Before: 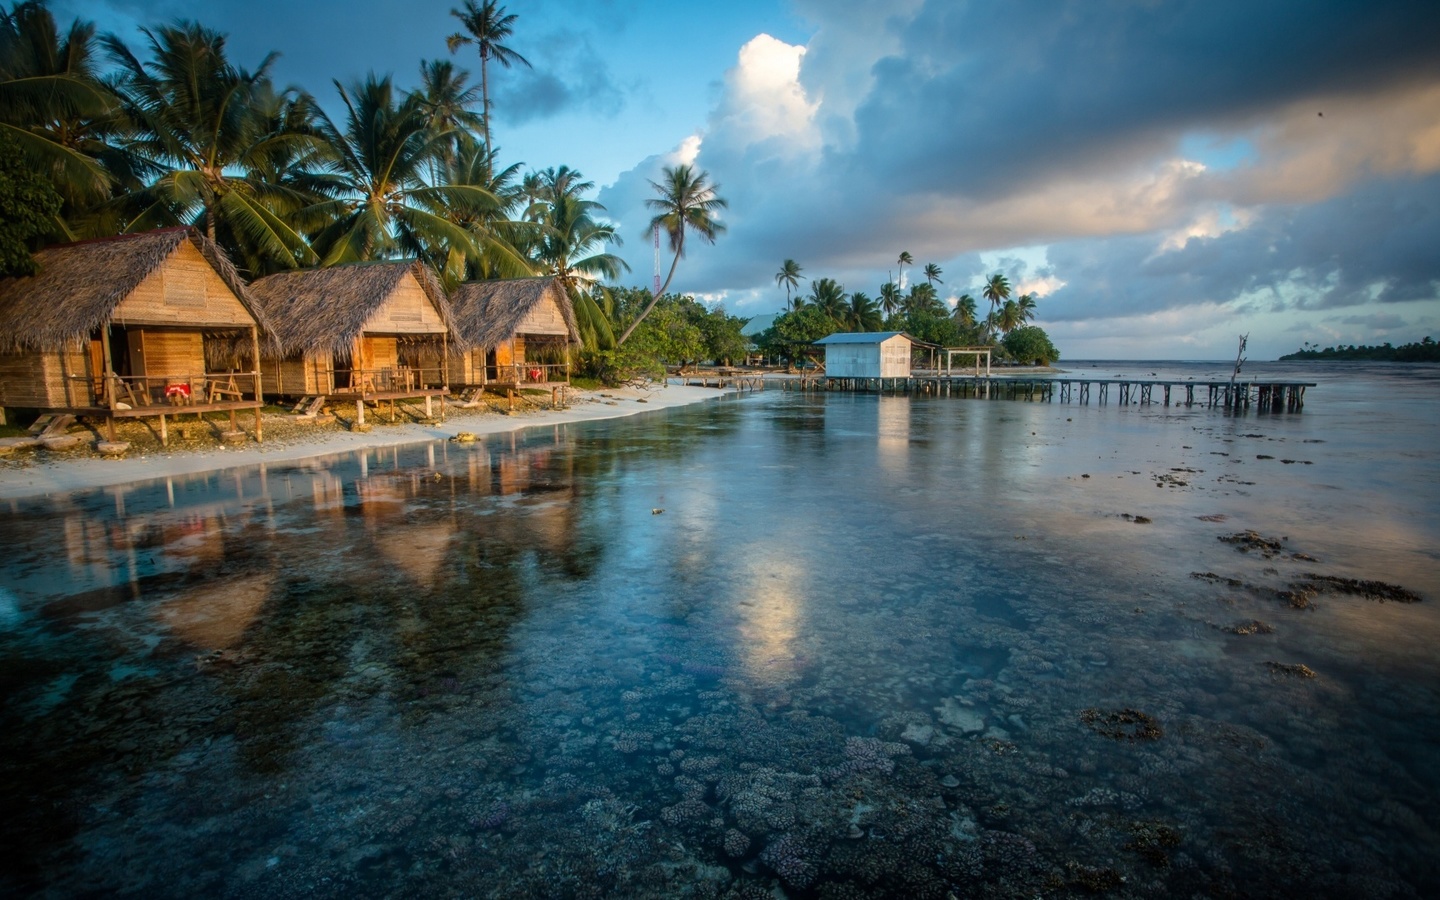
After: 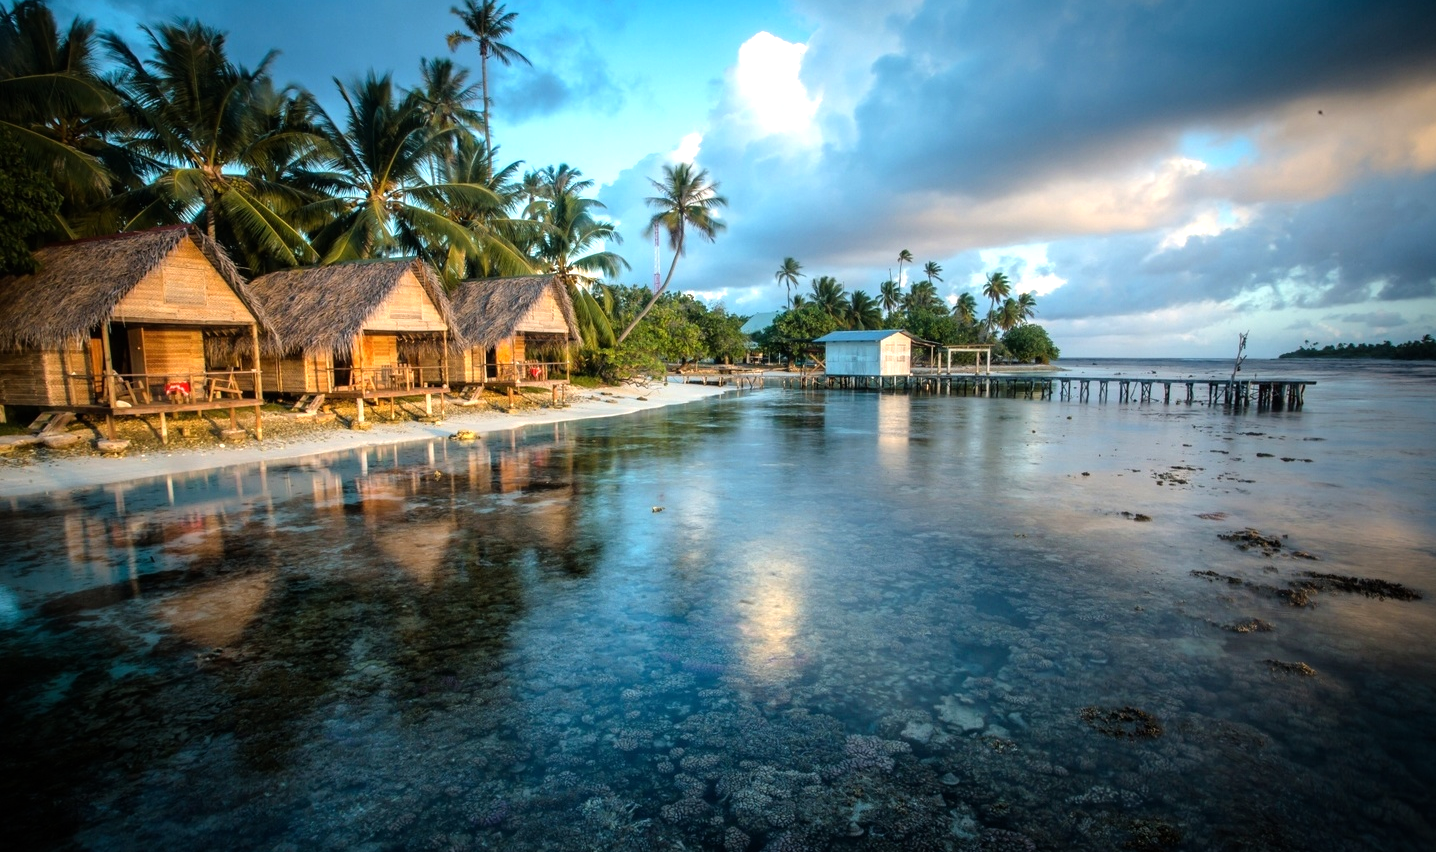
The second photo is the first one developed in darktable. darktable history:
tone equalizer: -8 EV -0.739 EV, -7 EV -0.732 EV, -6 EV -0.596 EV, -5 EV -0.387 EV, -3 EV 0.39 EV, -2 EV 0.6 EV, -1 EV 0.694 EV, +0 EV 0.729 EV
crop: top 0.27%, right 0.265%, bottom 5.019%
